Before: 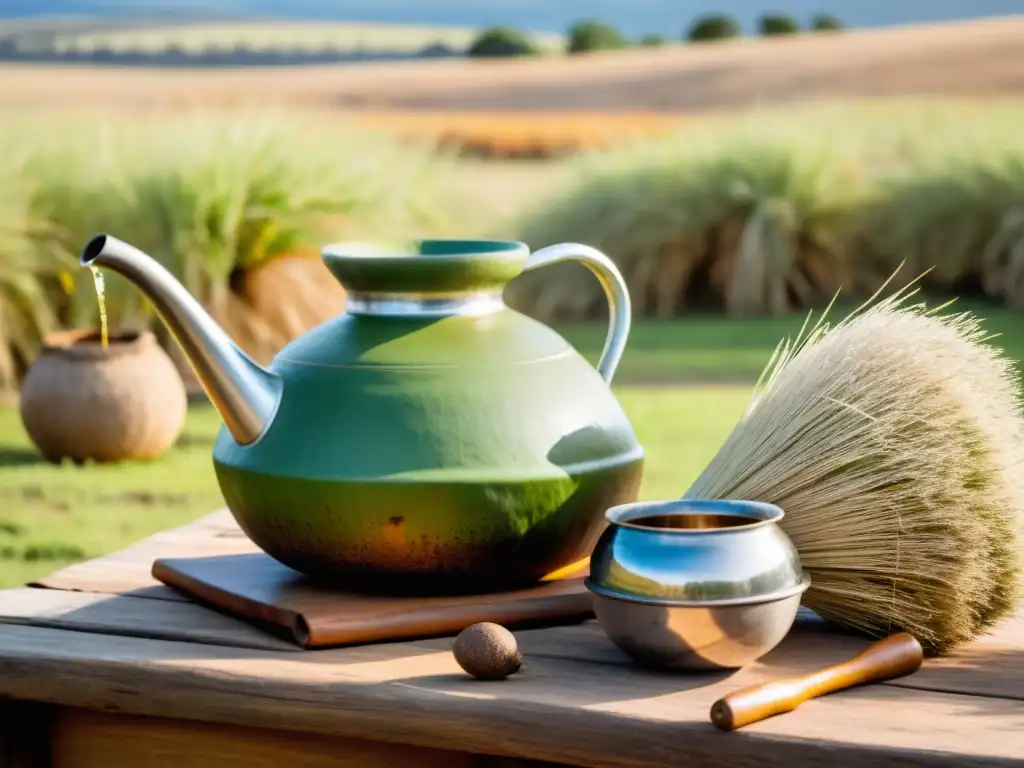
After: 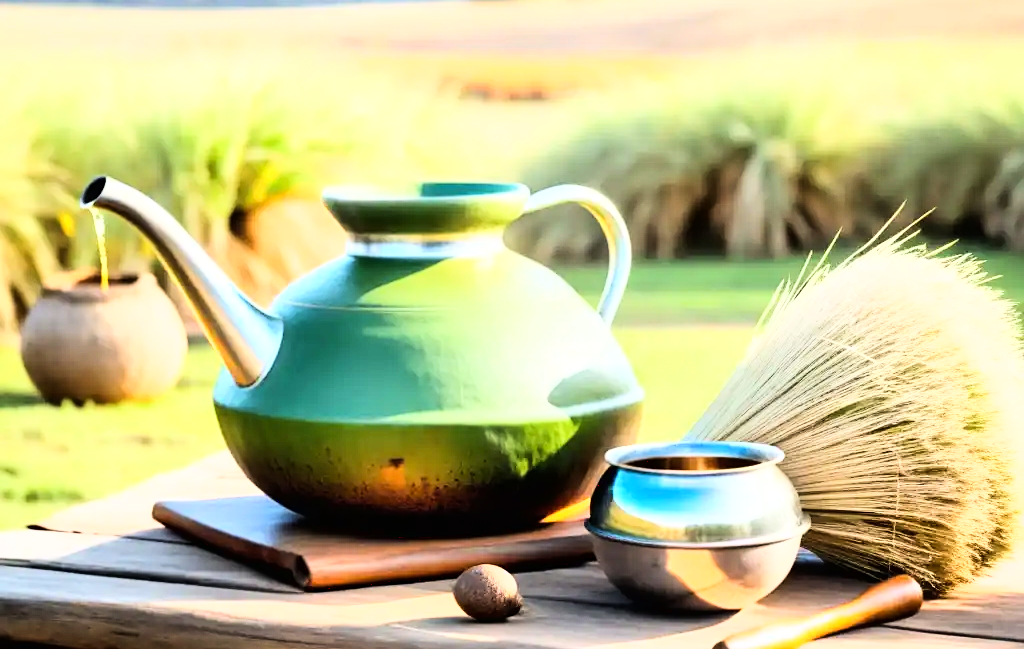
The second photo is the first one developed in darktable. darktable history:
crop: top 7.58%, bottom 7.827%
base curve: curves: ch0 [(0, 0) (0.007, 0.004) (0.027, 0.03) (0.046, 0.07) (0.207, 0.54) (0.442, 0.872) (0.673, 0.972) (1, 1)]
exposure: exposure 0.209 EV, compensate exposure bias true, compensate highlight preservation false
sharpen: amount 0.215
